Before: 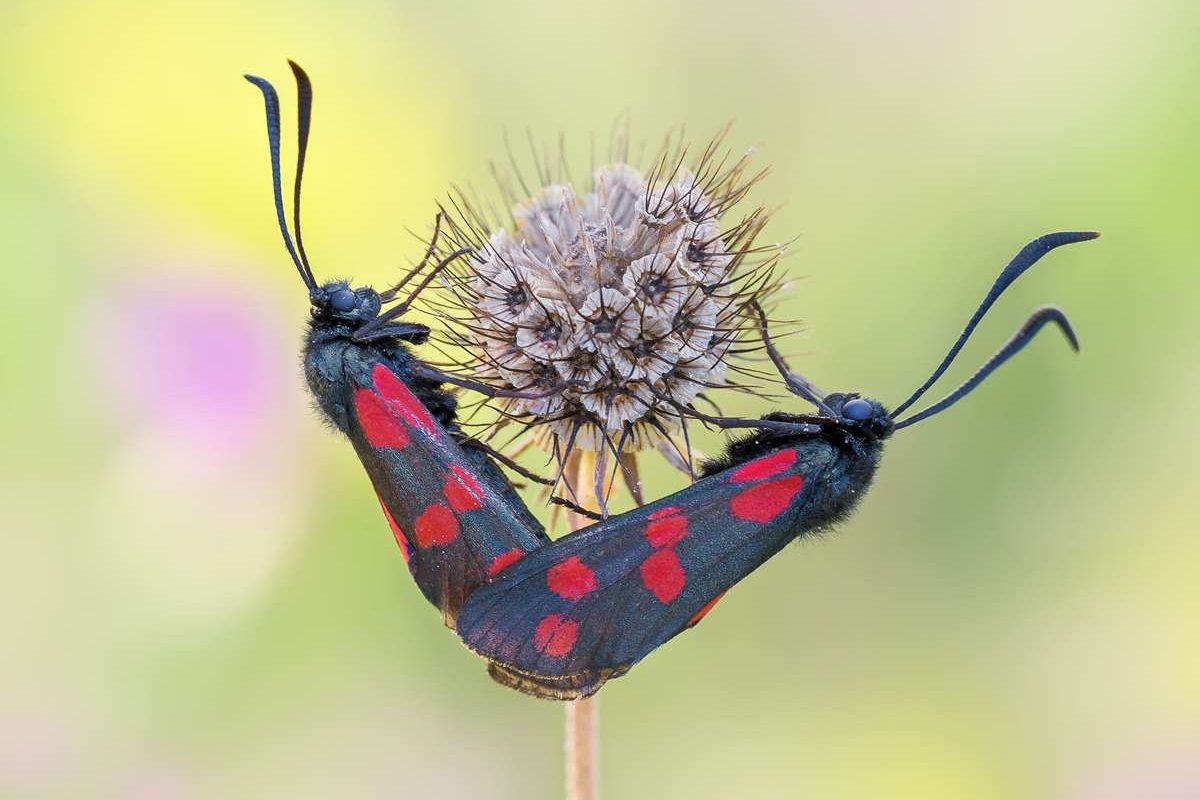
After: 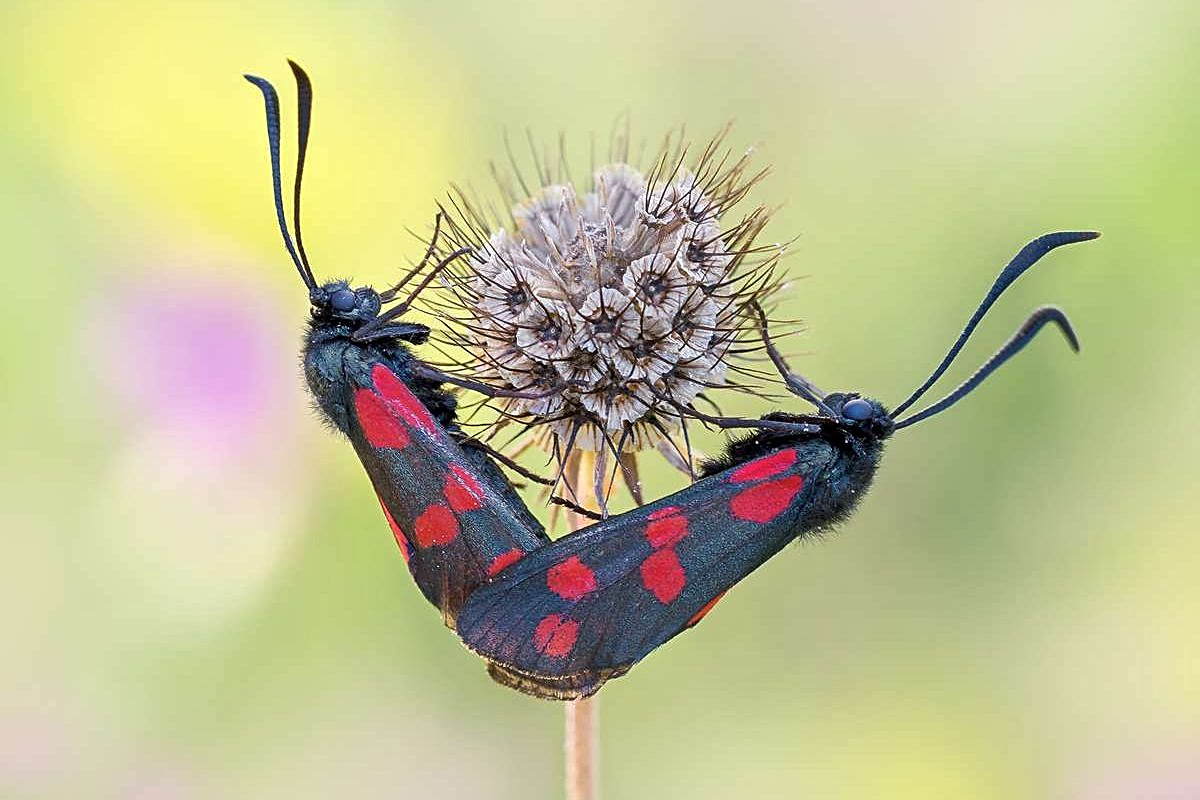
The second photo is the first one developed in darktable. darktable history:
local contrast: mode bilateral grid, contrast 20, coarseness 51, detail 132%, midtone range 0.2
sharpen: on, module defaults
